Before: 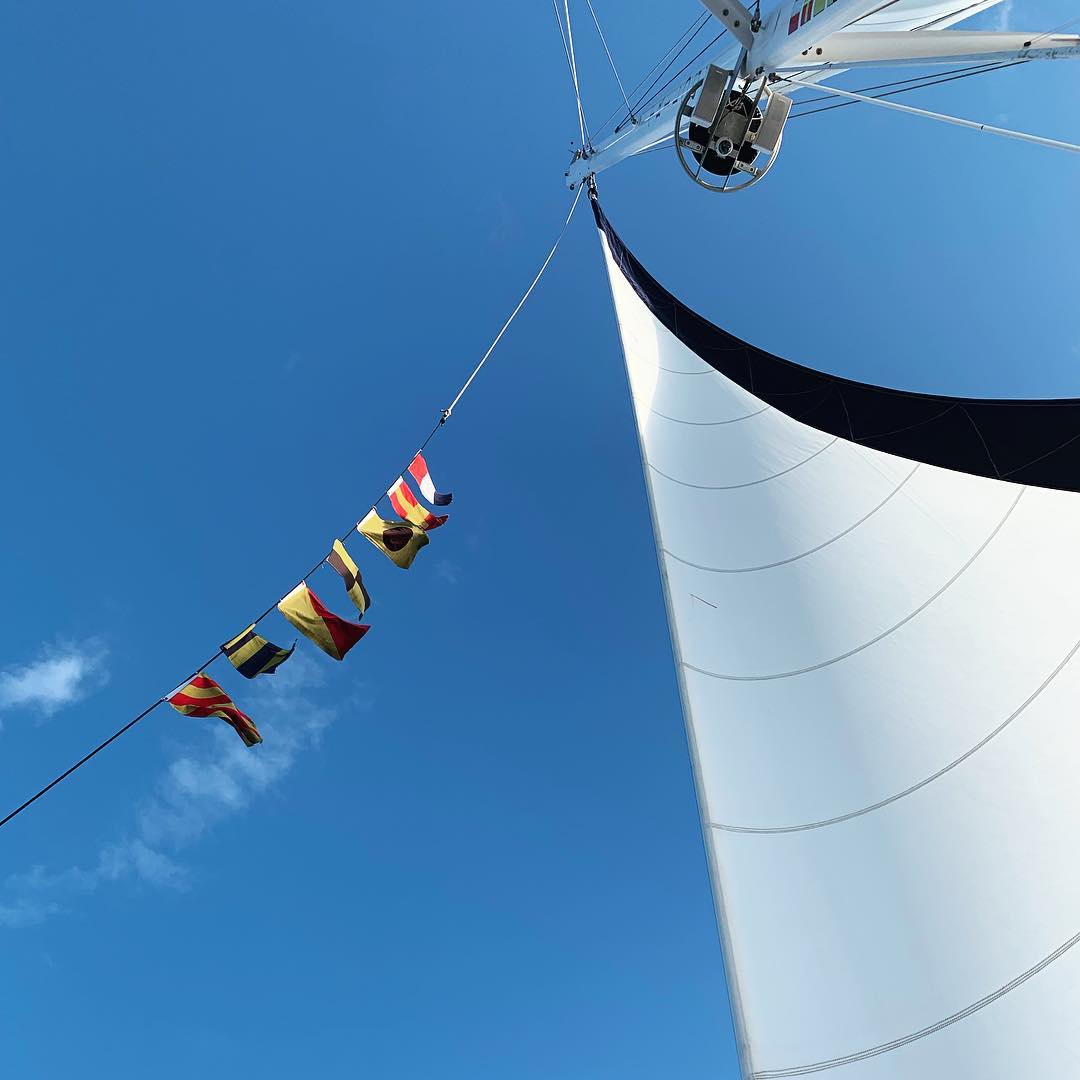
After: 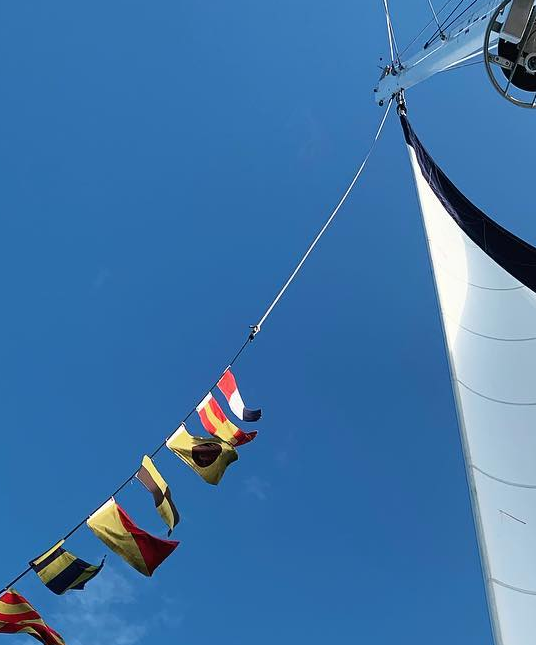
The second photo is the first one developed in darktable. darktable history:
crop: left 17.759%, top 7.835%, right 32.596%, bottom 32.389%
